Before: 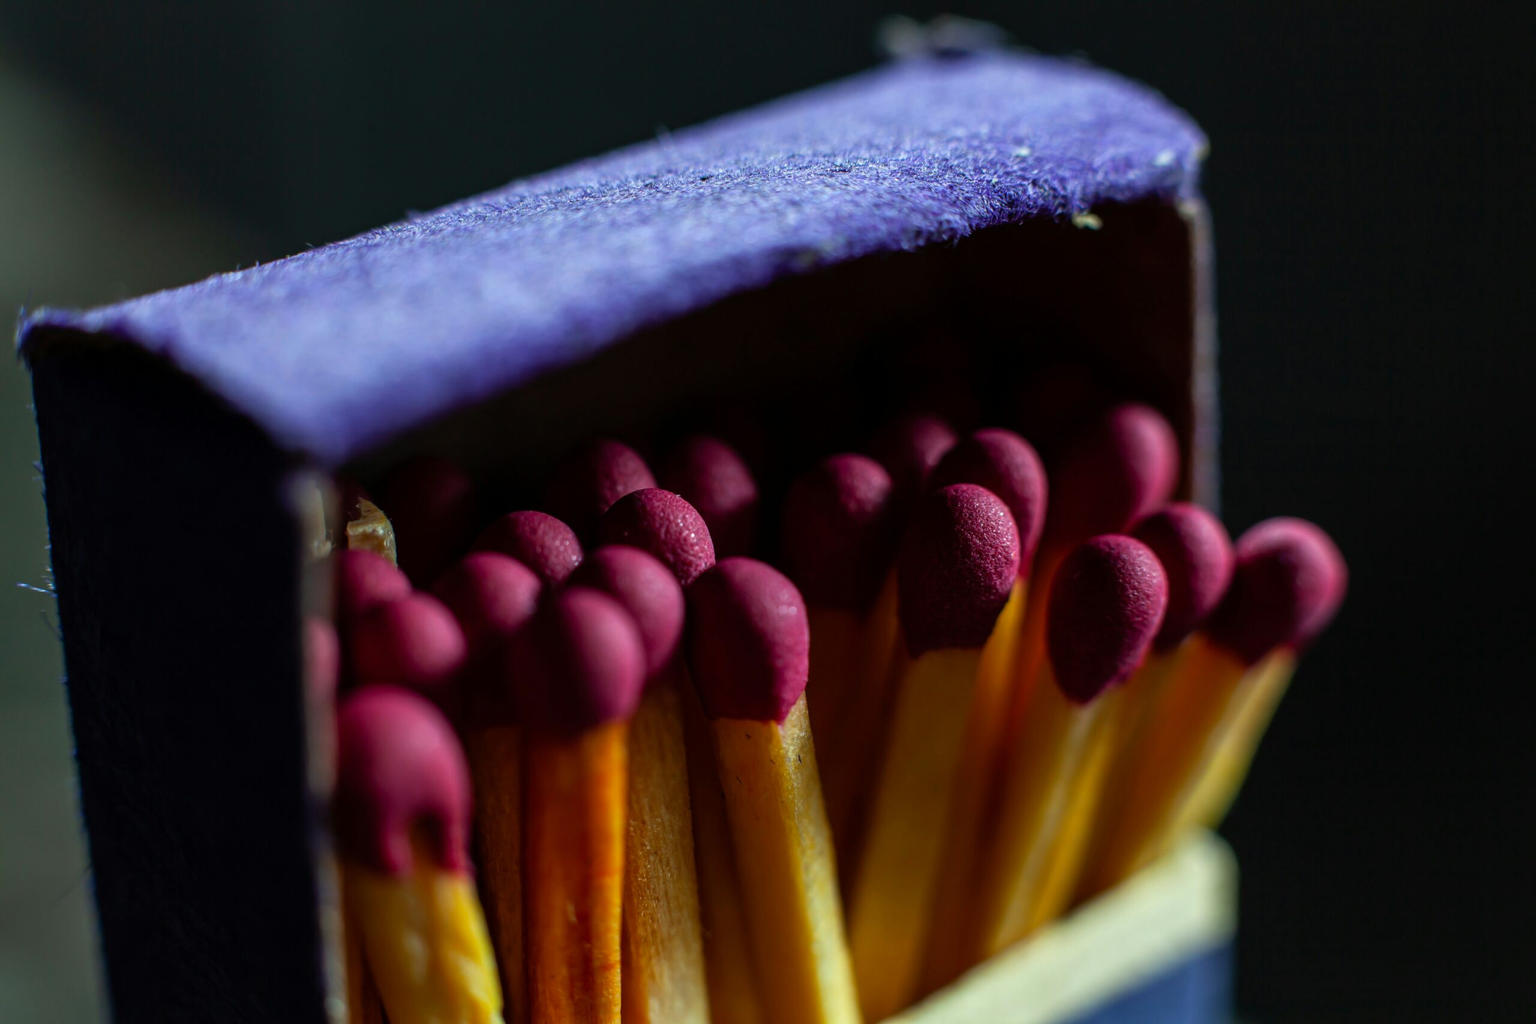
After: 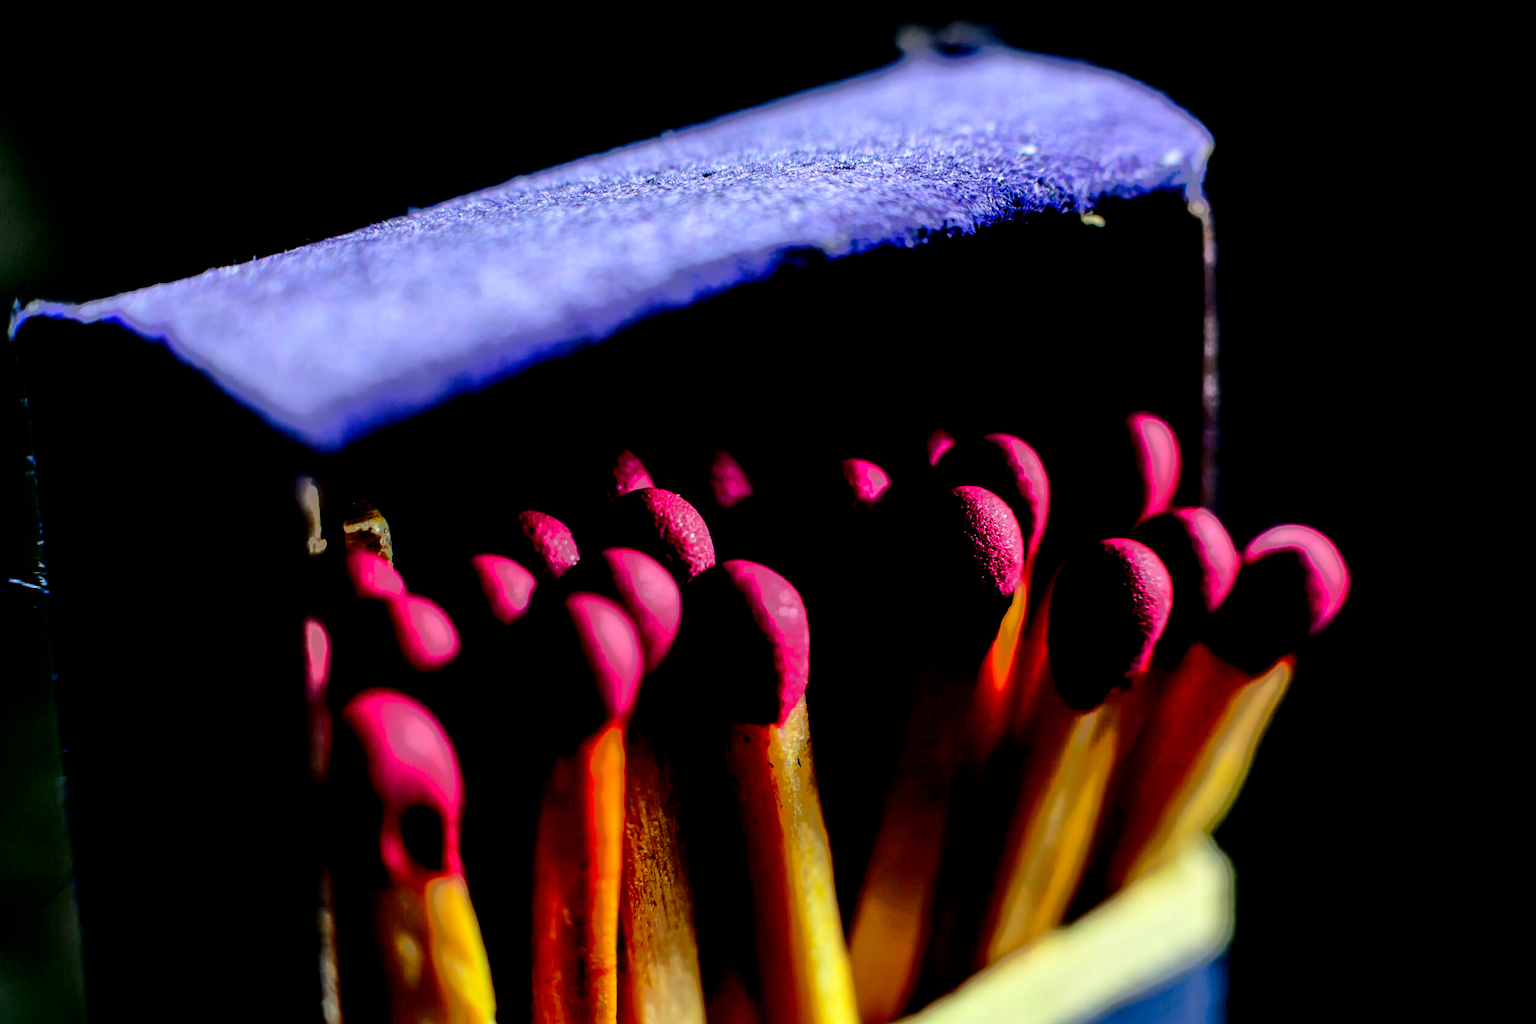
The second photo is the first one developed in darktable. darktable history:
crop and rotate: angle -0.409°
exposure: exposure 0.244 EV, compensate highlight preservation false
contrast brightness saturation: contrast 0.328, brightness -0.084, saturation 0.171
filmic rgb: middle gray luminance 13.68%, black relative exposure -1.95 EV, white relative exposure 3.09 EV, target black luminance 0%, hardness 1.79, latitude 58.87%, contrast 1.714, highlights saturation mix 4.01%, shadows ↔ highlights balance -36.81%, color science v6 (2022)
color correction: highlights a* 5.96, highlights b* 4.73
shadows and highlights: shadows 58.67, highlights -59.96
